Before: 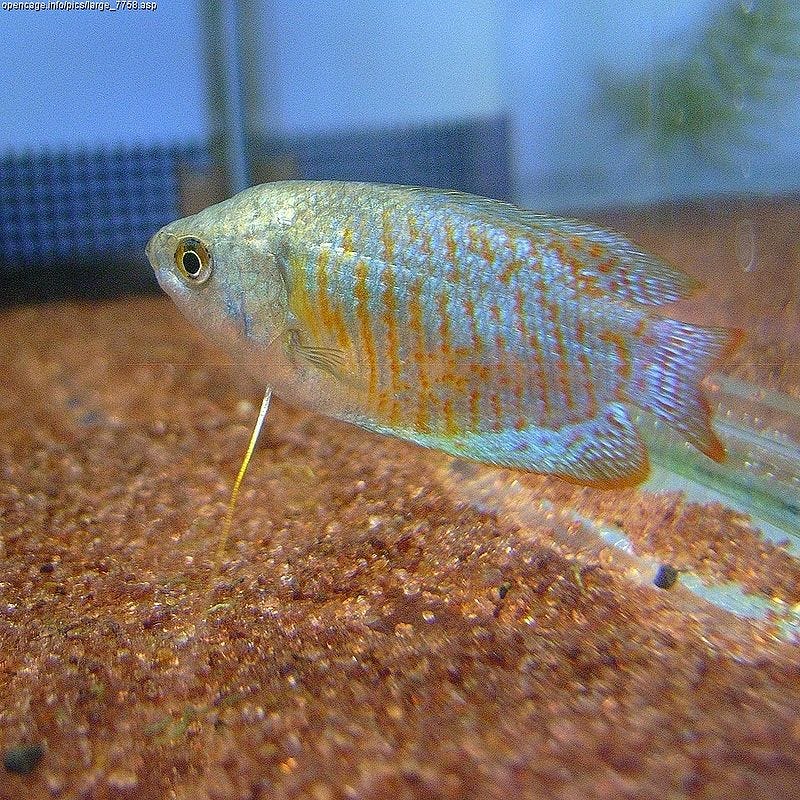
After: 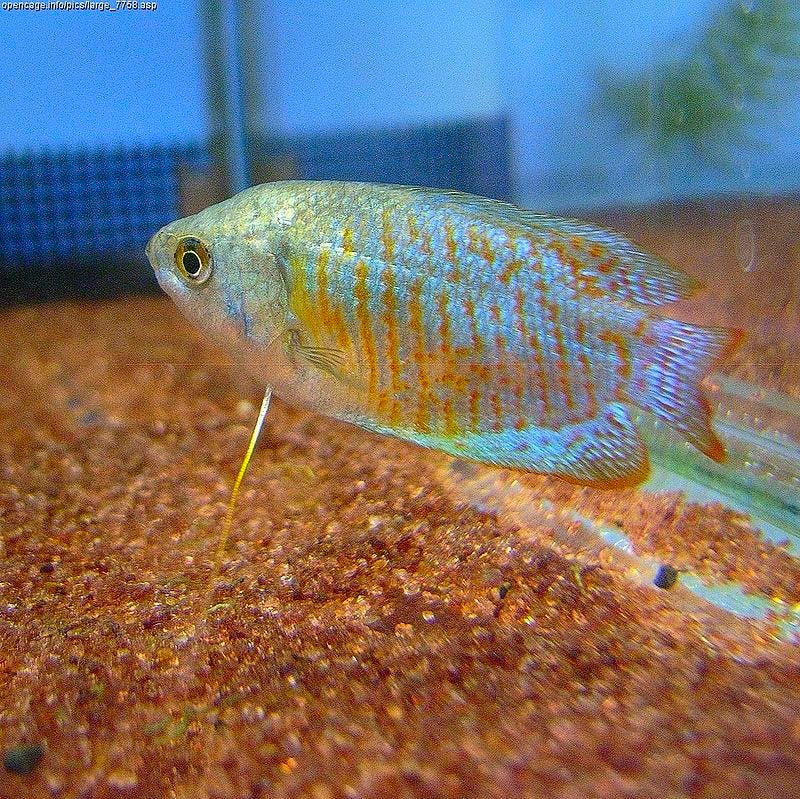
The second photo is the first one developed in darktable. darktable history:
crop: bottom 0.071%
contrast brightness saturation: contrast 0.16, saturation 0.32
shadows and highlights: shadows 40, highlights -60
